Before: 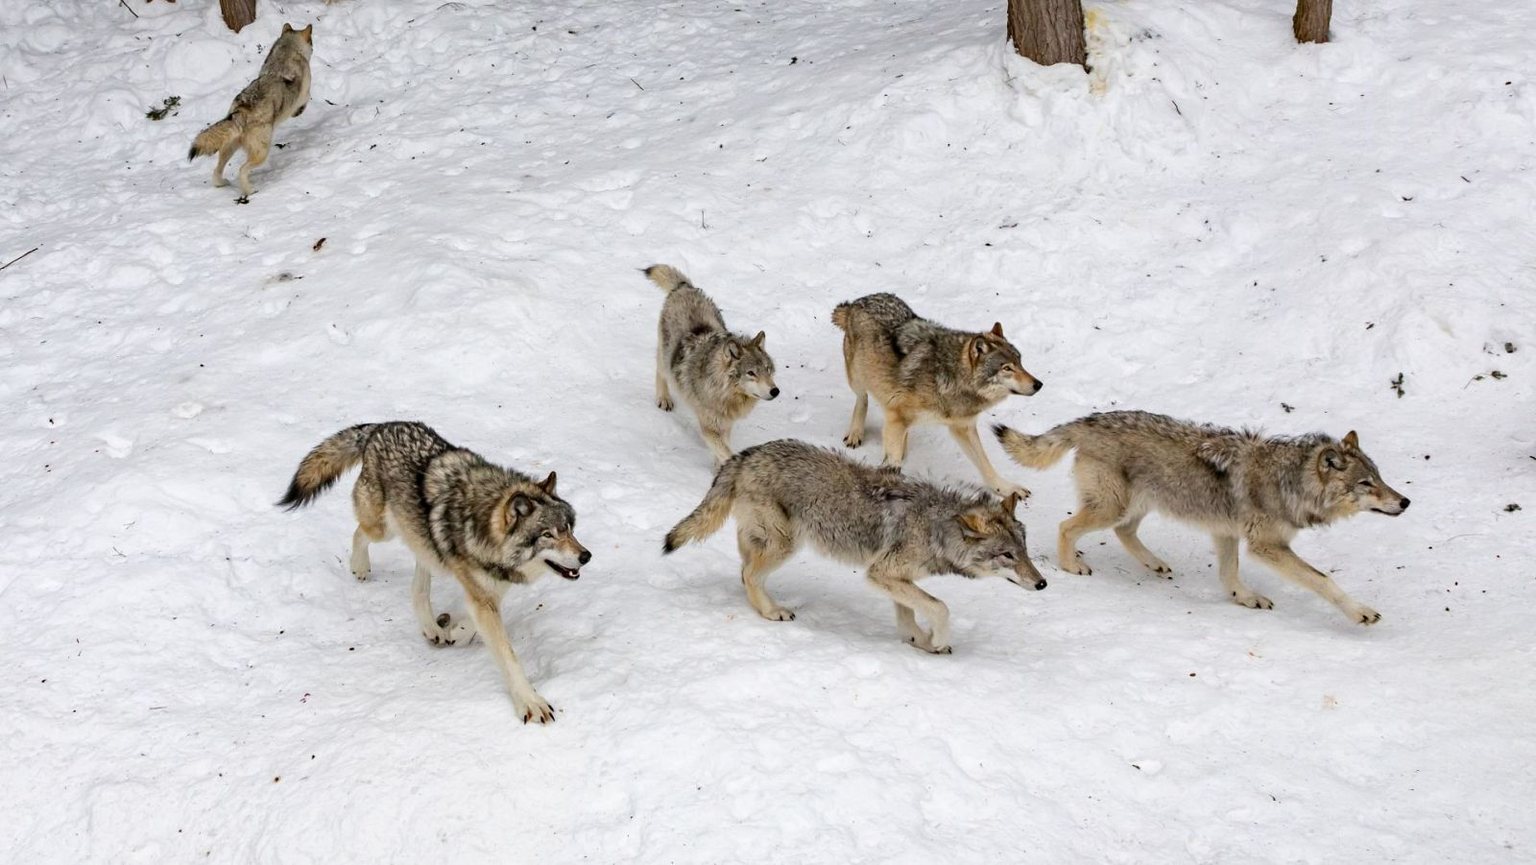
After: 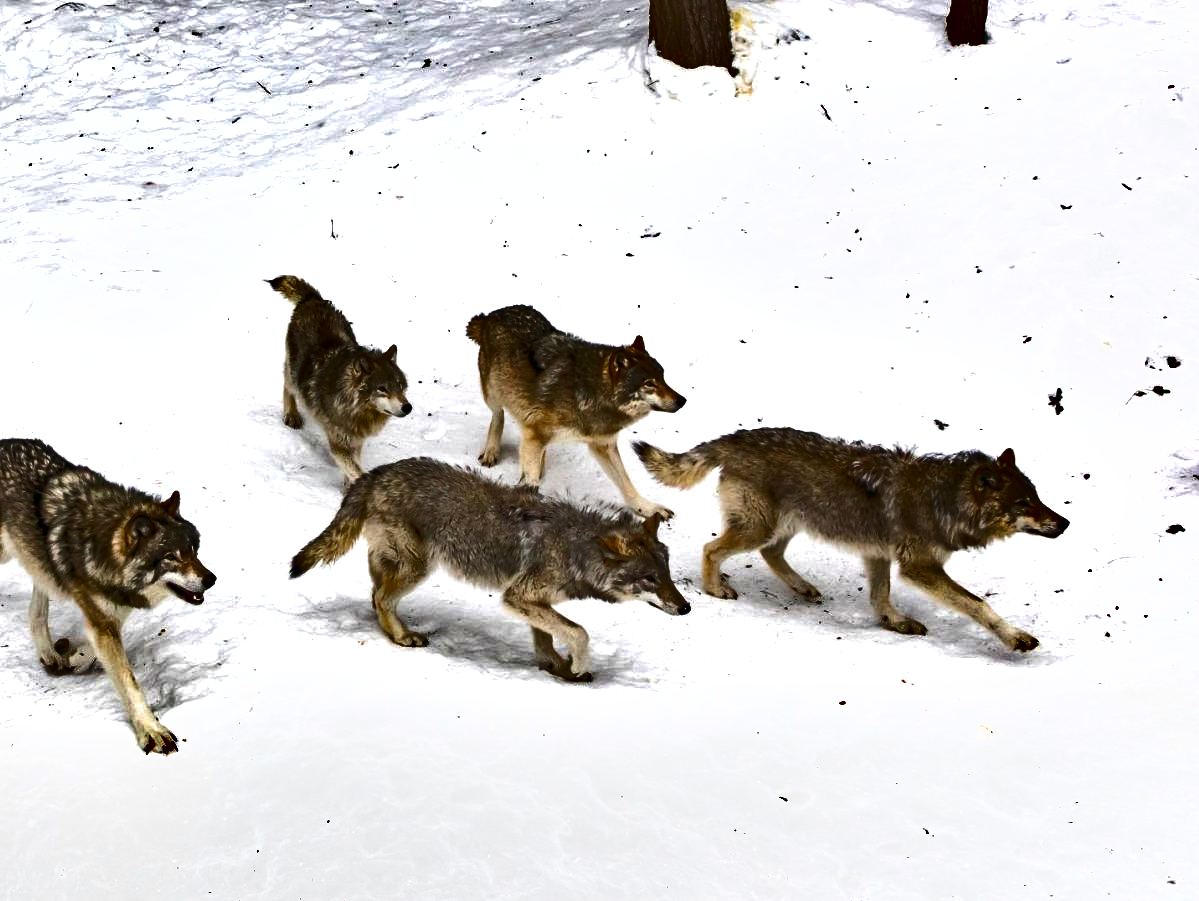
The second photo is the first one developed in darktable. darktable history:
exposure: black level correction 0, exposure 0.7 EV, compensate highlight preservation false
crop and rotate: left 25.01%
shadows and highlights: white point adjustment 0.105, highlights -69.12, soften with gaussian
